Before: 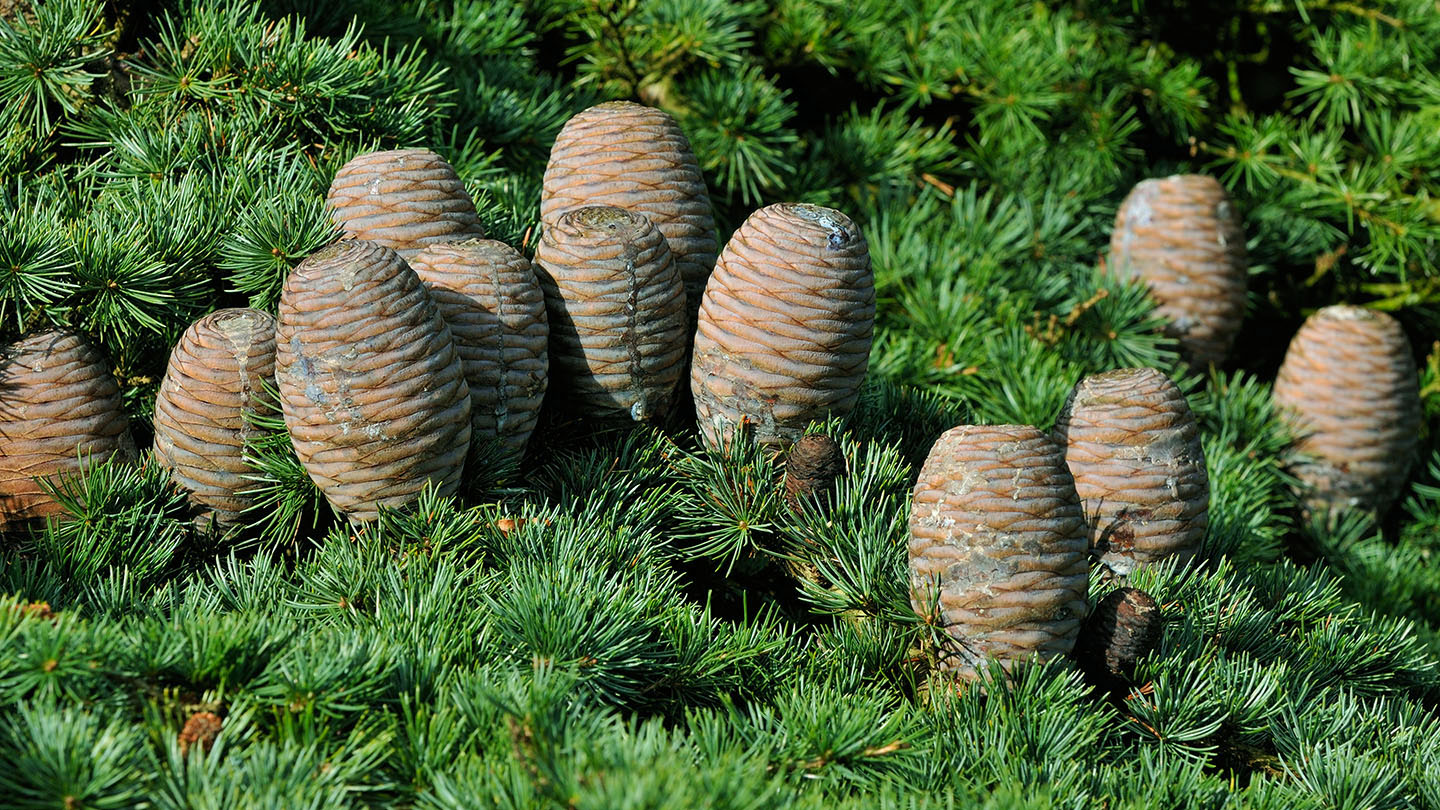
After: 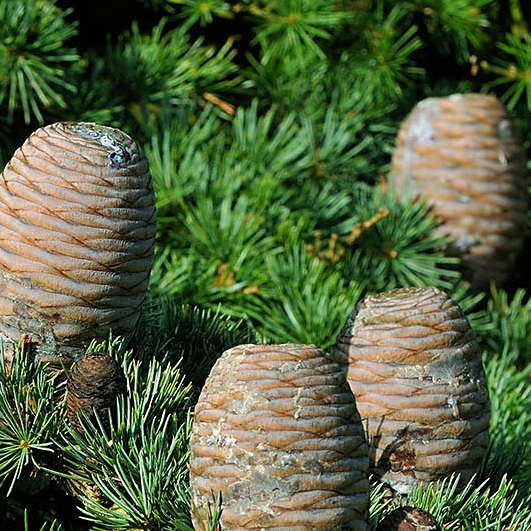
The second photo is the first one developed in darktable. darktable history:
crop and rotate: left 49.936%, top 10.094%, right 13.136%, bottom 24.256%
sharpen: radius 1.559, amount 0.373, threshold 1.271
